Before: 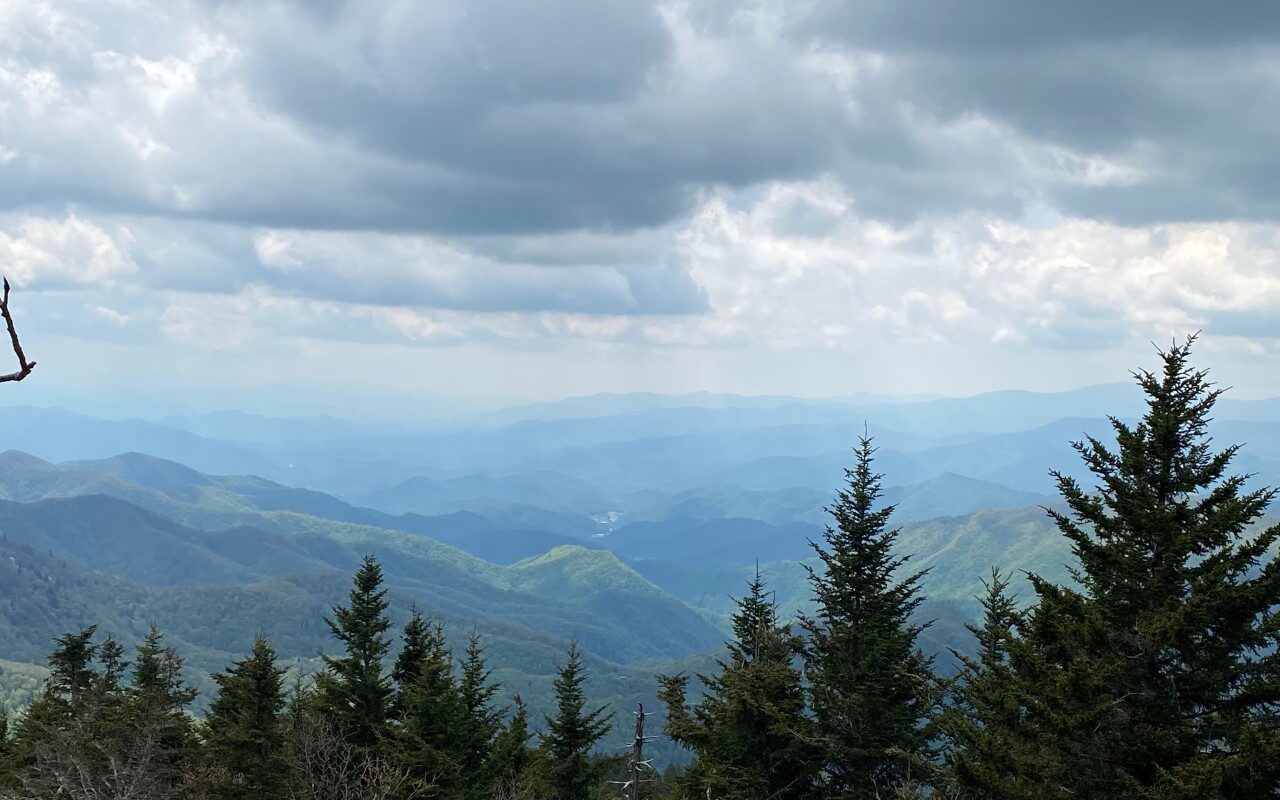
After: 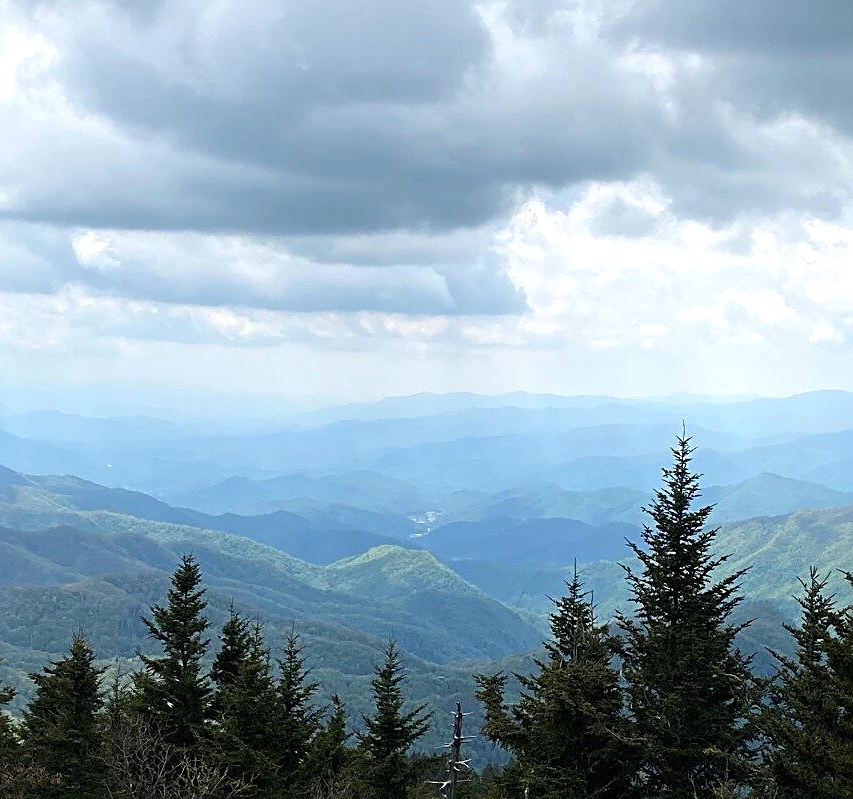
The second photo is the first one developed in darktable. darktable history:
sharpen: on, module defaults
crop and rotate: left 14.292%, right 19.041%
tone equalizer: -8 EV -0.417 EV, -7 EV -0.389 EV, -6 EV -0.333 EV, -5 EV -0.222 EV, -3 EV 0.222 EV, -2 EV 0.333 EV, -1 EV 0.389 EV, +0 EV 0.417 EV, edges refinement/feathering 500, mask exposure compensation -1.57 EV, preserve details no
